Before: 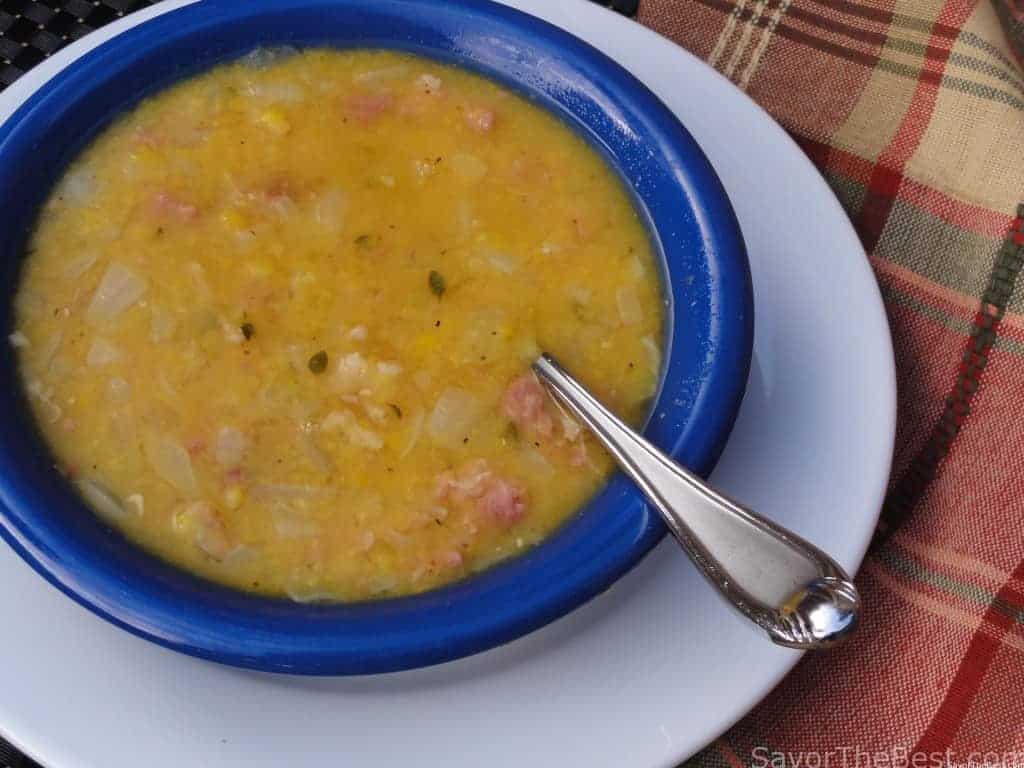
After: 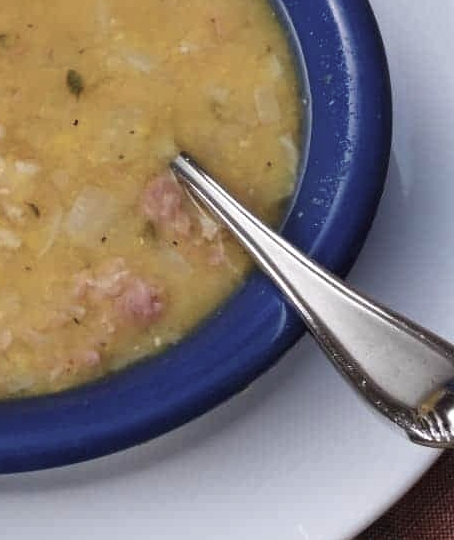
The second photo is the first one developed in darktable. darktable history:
crop: left 35.432%, top 26.233%, right 20.145%, bottom 3.432%
contrast brightness saturation: contrast 0.1, saturation -0.36
levels: levels [0, 0.474, 0.947]
